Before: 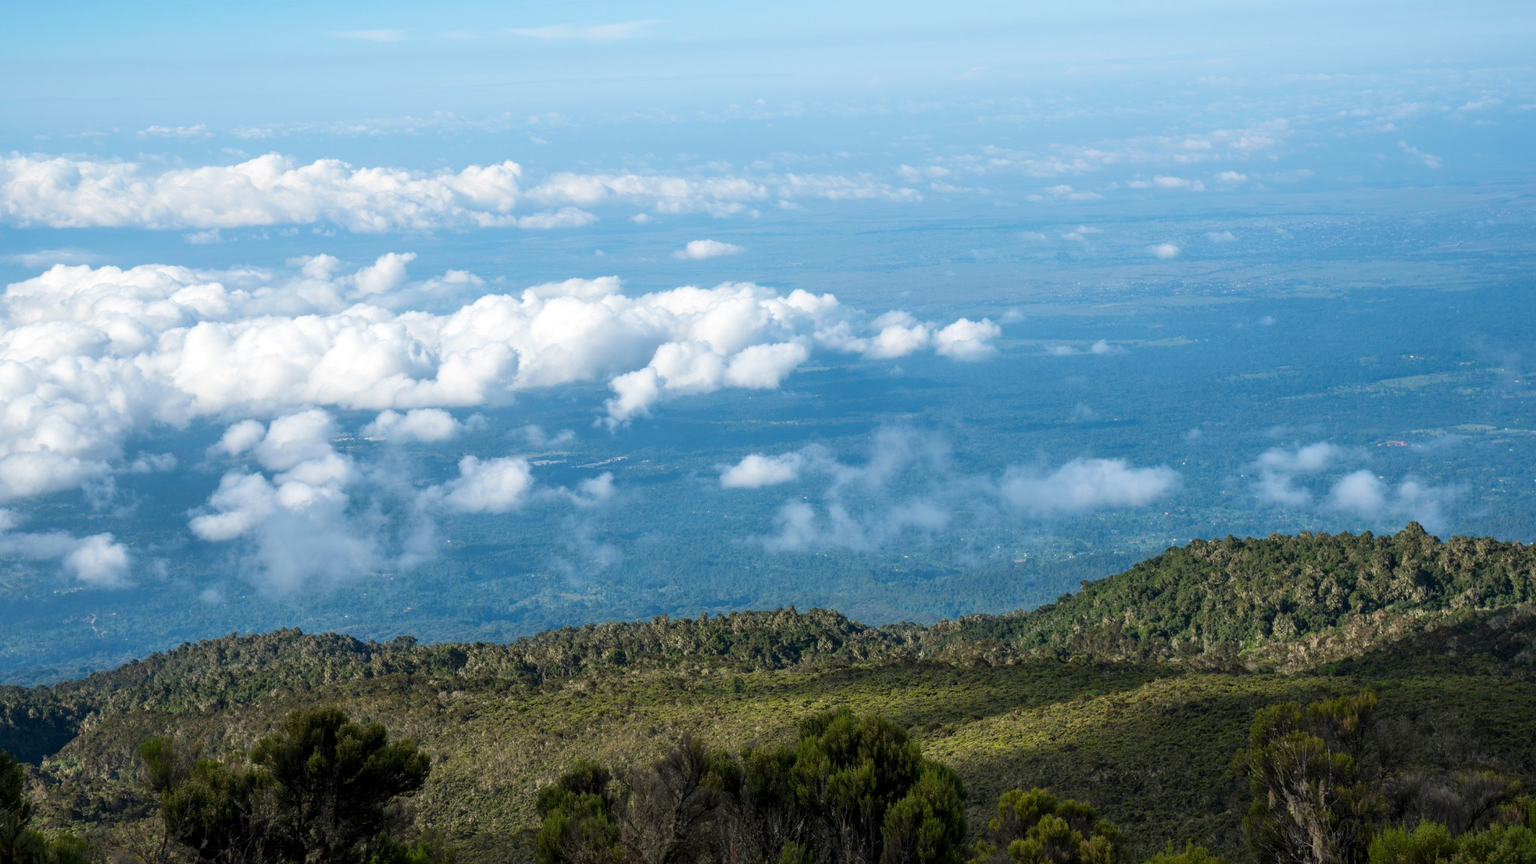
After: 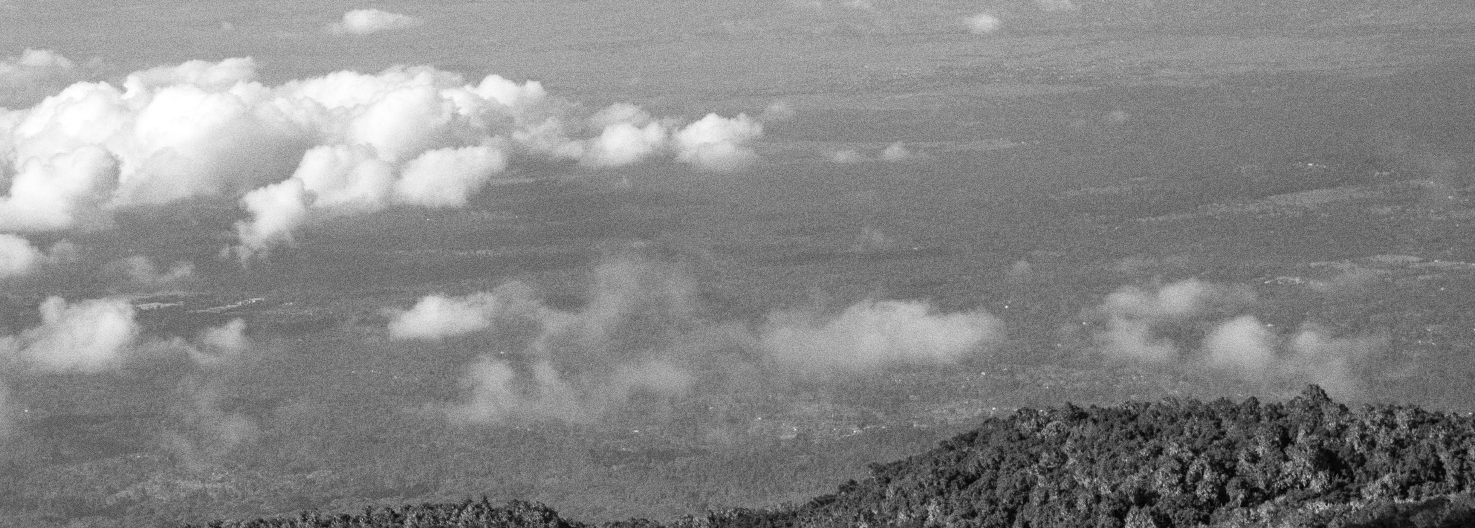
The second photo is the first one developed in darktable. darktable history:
crop and rotate: left 27.938%, top 27.046%, bottom 27.046%
grain: coarseness 11.82 ISO, strength 36.67%, mid-tones bias 74.17%
monochrome: on, module defaults
